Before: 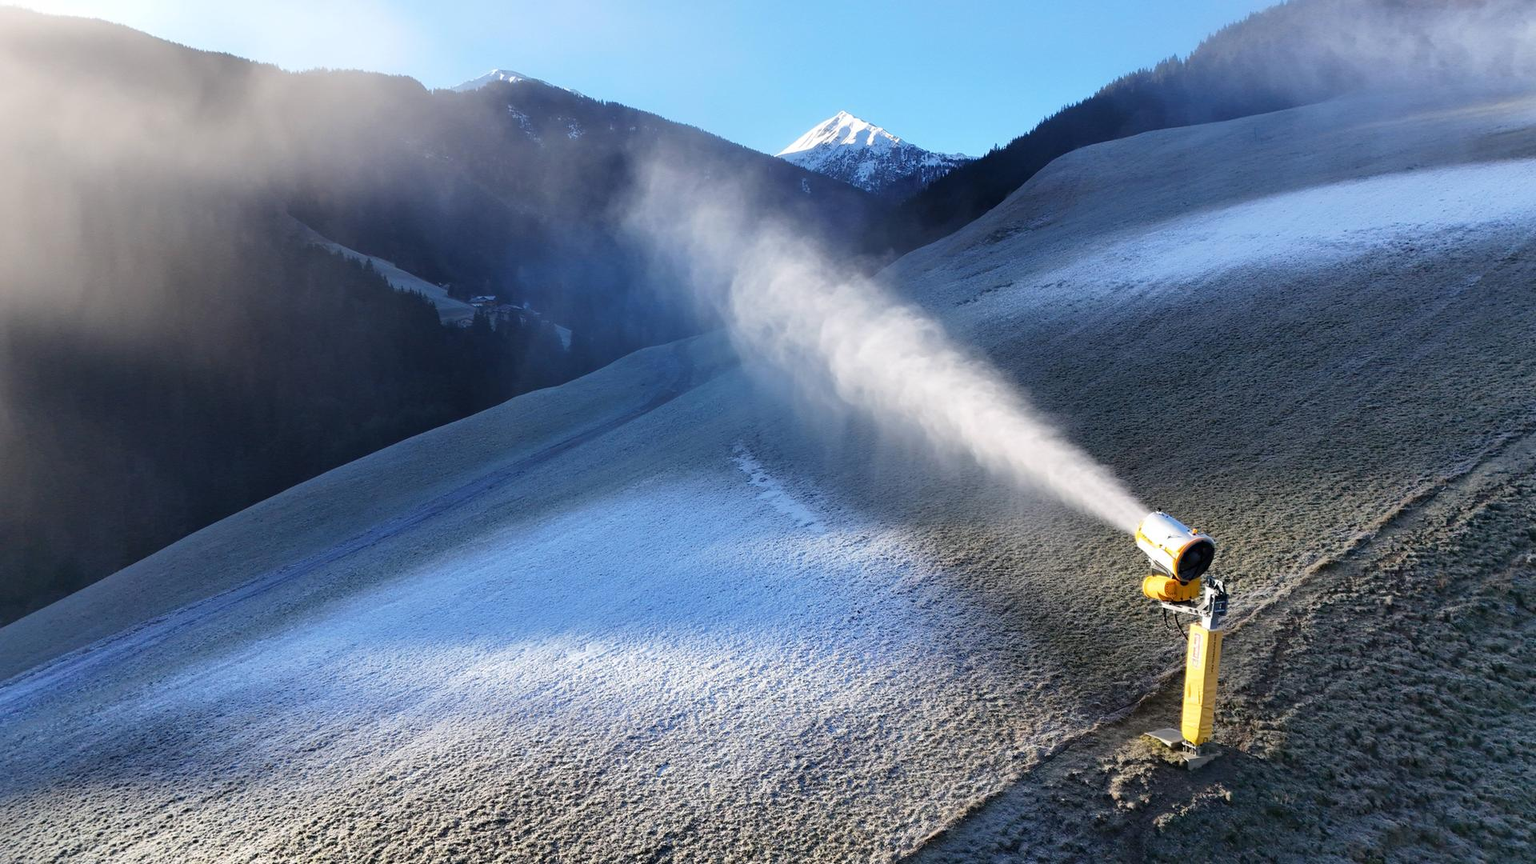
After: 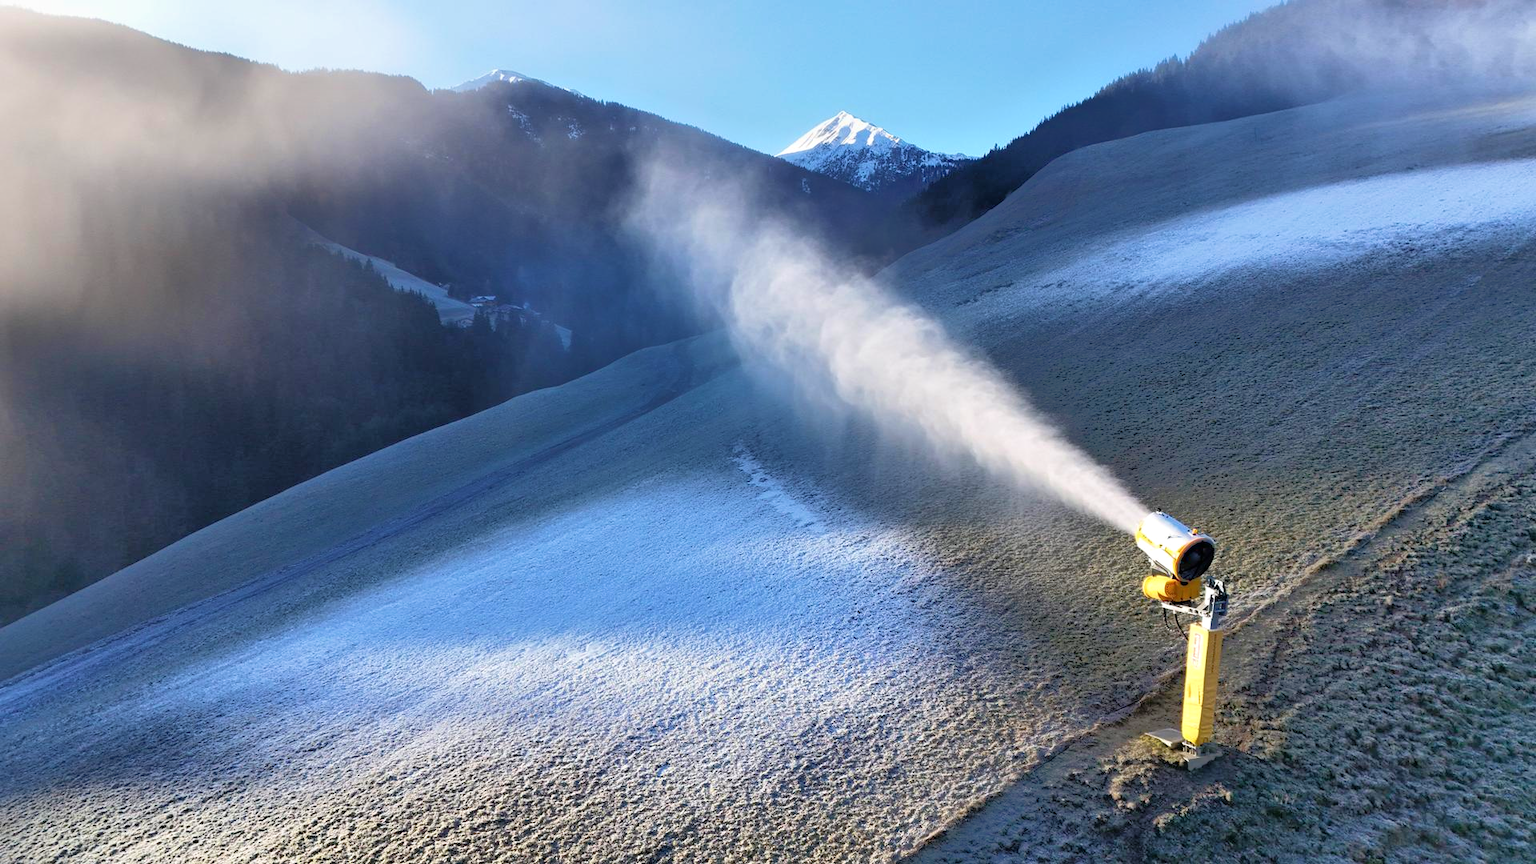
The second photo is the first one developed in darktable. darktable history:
tone equalizer: -8 EV -0.511 EV, -7 EV -0.279 EV, -6 EV -0.073 EV, -5 EV 0.39 EV, -4 EV 0.98 EV, -3 EV 0.777 EV, -2 EV -0.005 EV, -1 EV 0.126 EV, +0 EV -0.035 EV
velvia: on, module defaults
